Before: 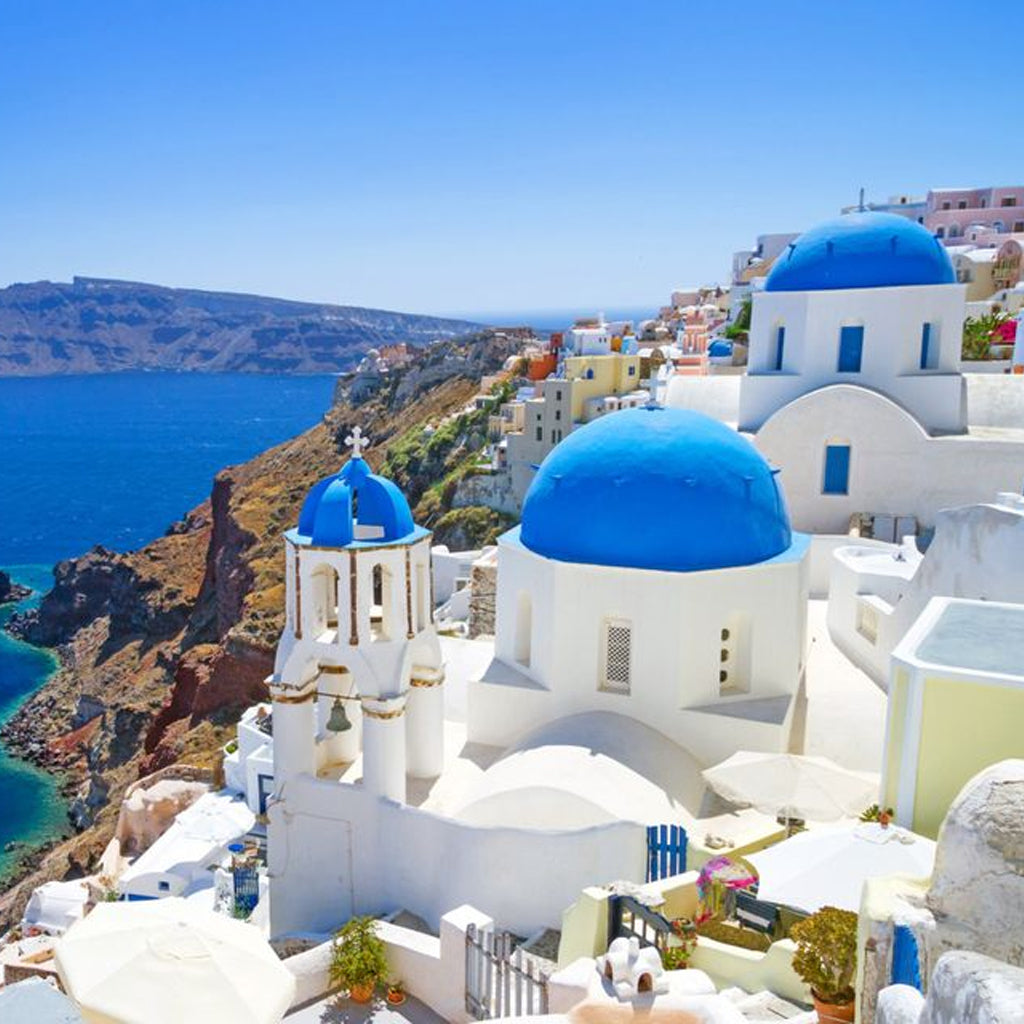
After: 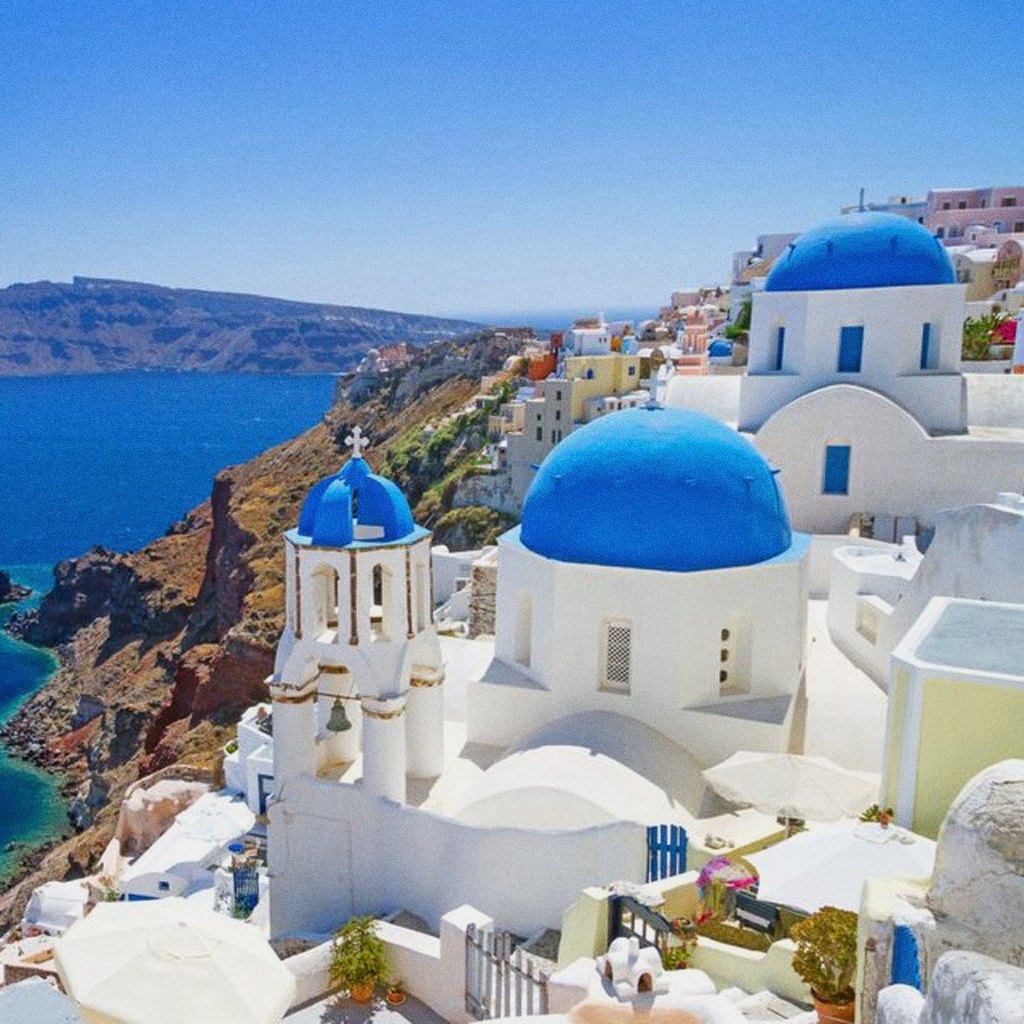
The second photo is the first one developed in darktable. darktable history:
exposure: exposure -0.21 EV, compensate highlight preservation false
grain: coarseness 0.09 ISO
